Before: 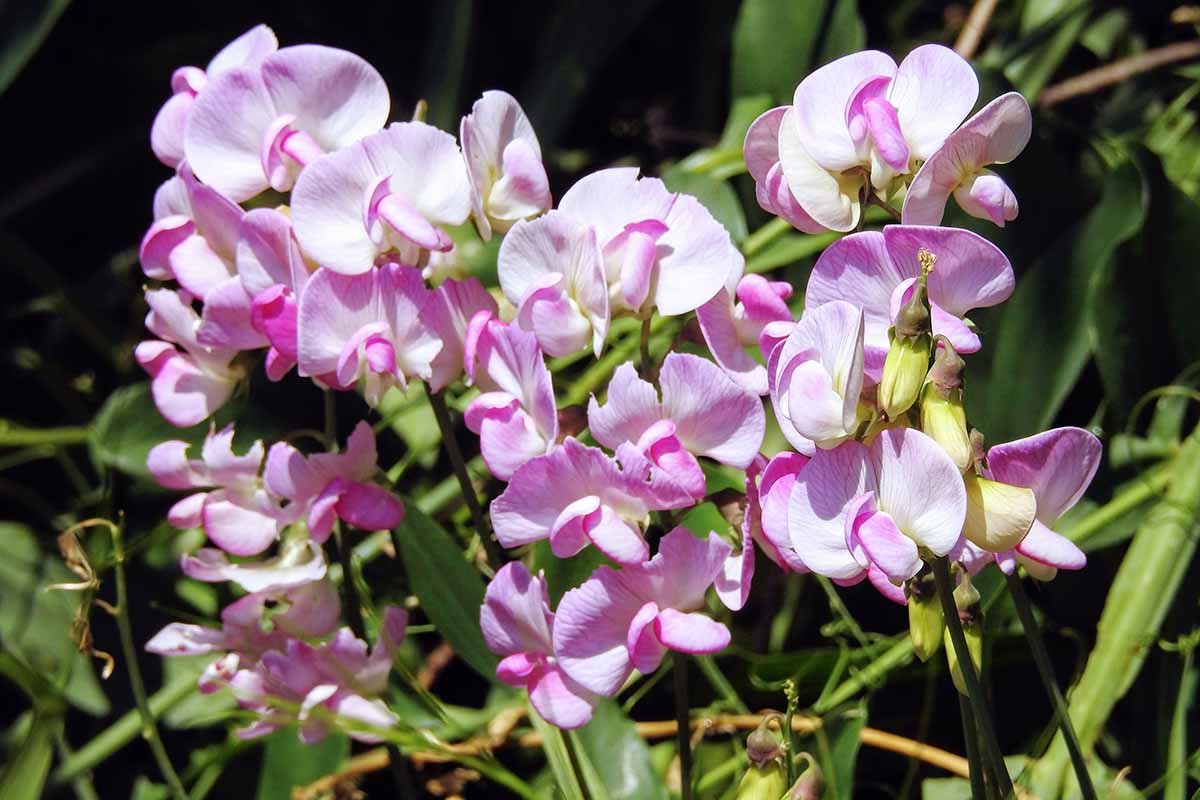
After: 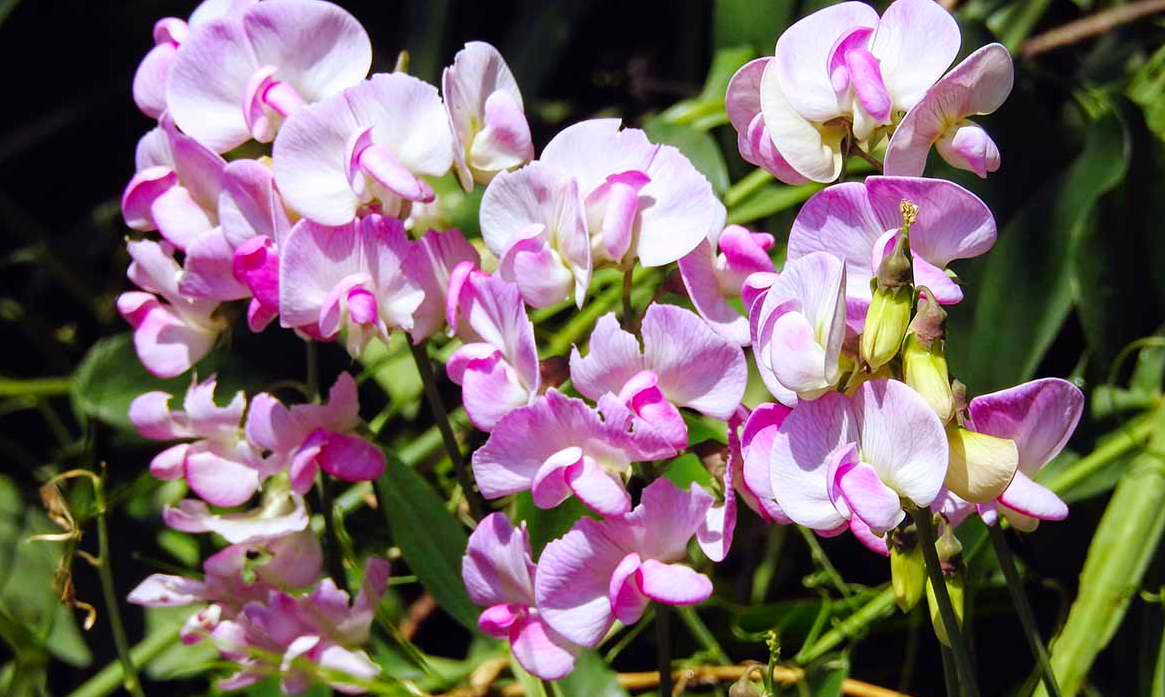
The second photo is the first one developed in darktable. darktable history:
contrast brightness saturation: contrast 0.08, saturation 0.2
crop: left 1.507%, top 6.147%, right 1.379%, bottom 6.637%
